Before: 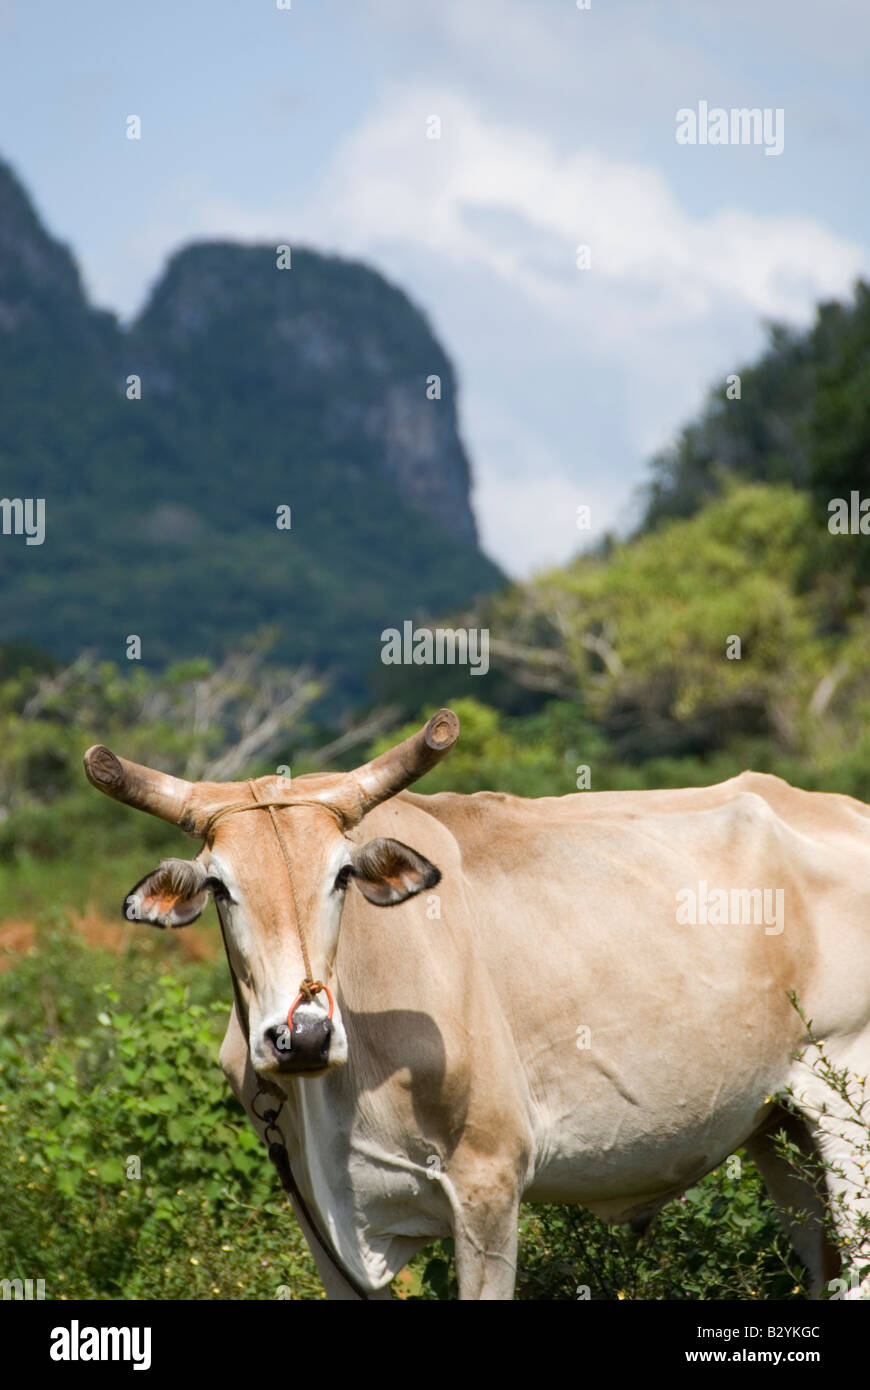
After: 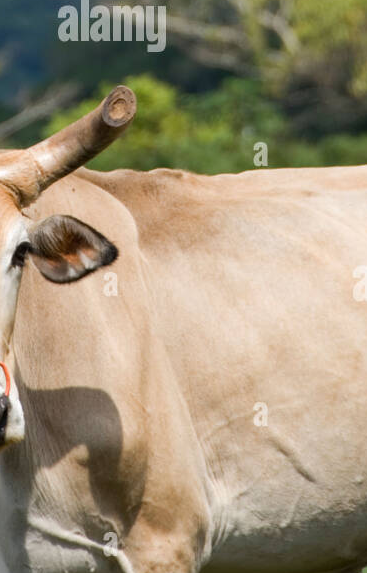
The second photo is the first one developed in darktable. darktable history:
crop: left 37.224%, top 44.89%, right 20.498%, bottom 13.844%
